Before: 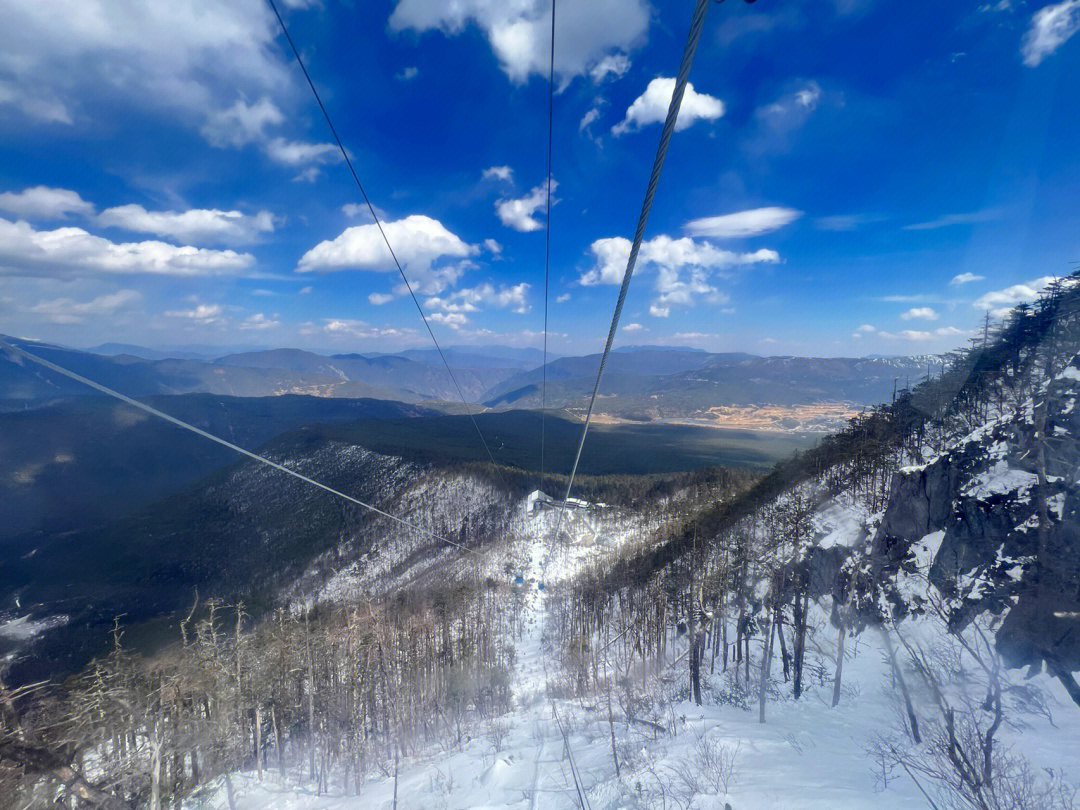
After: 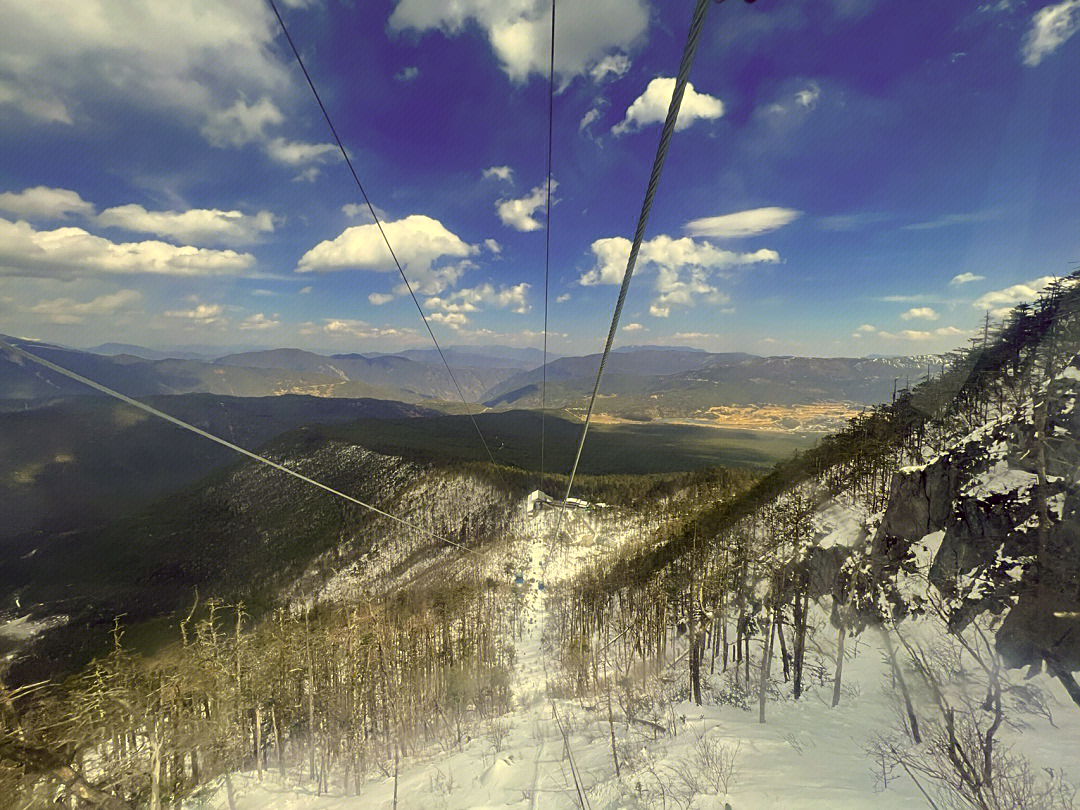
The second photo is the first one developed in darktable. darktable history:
color correction: highlights a* 0.143, highlights b* 29.12, shadows a* -0.171, shadows b* 21.09
sharpen: on, module defaults
